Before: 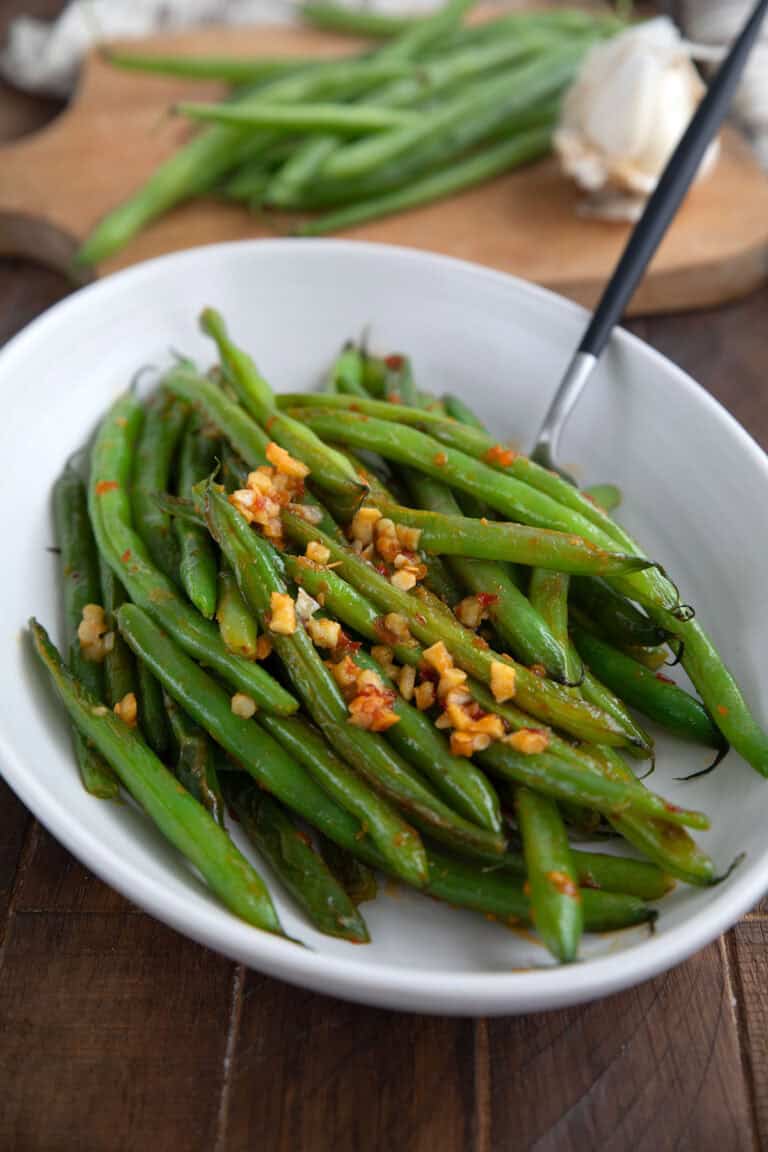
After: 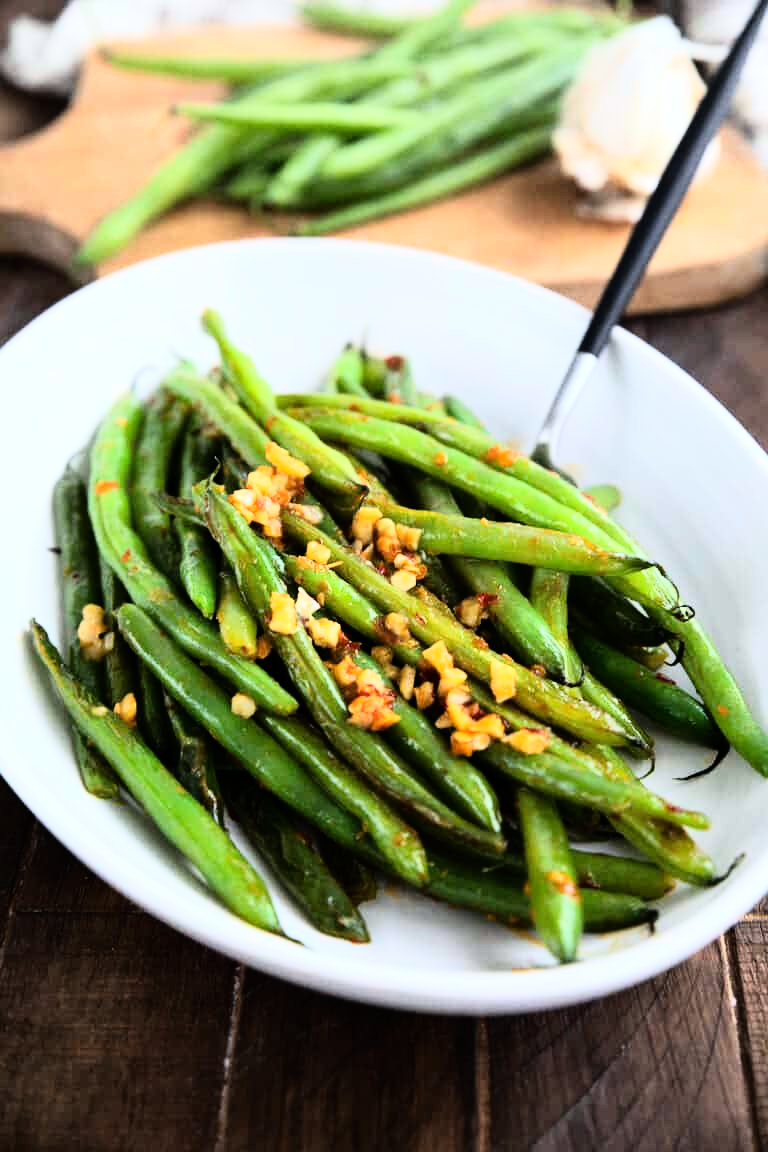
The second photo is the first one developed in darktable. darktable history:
rgb curve: curves: ch0 [(0, 0) (0.21, 0.15) (0.24, 0.21) (0.5, 0.75) (0.75, 0.96) (0.89, 0.99) (1, 1)]; ch1 [(0, 0.02) (0.21, 0.13) (0.25, 0.2) (0.5, 0.67) (0.75, 0.9) (0.89, 0.97) (1, 1)]; ch2 [(0, 0.02) (0.21, 0.13) (0.25, 0.2) (0.5, 0.67) (0.75, 0.9) (0.89, 0.97) (1, 1)], compensate middle gray true
white balance: red 0.982, blue 1.018
